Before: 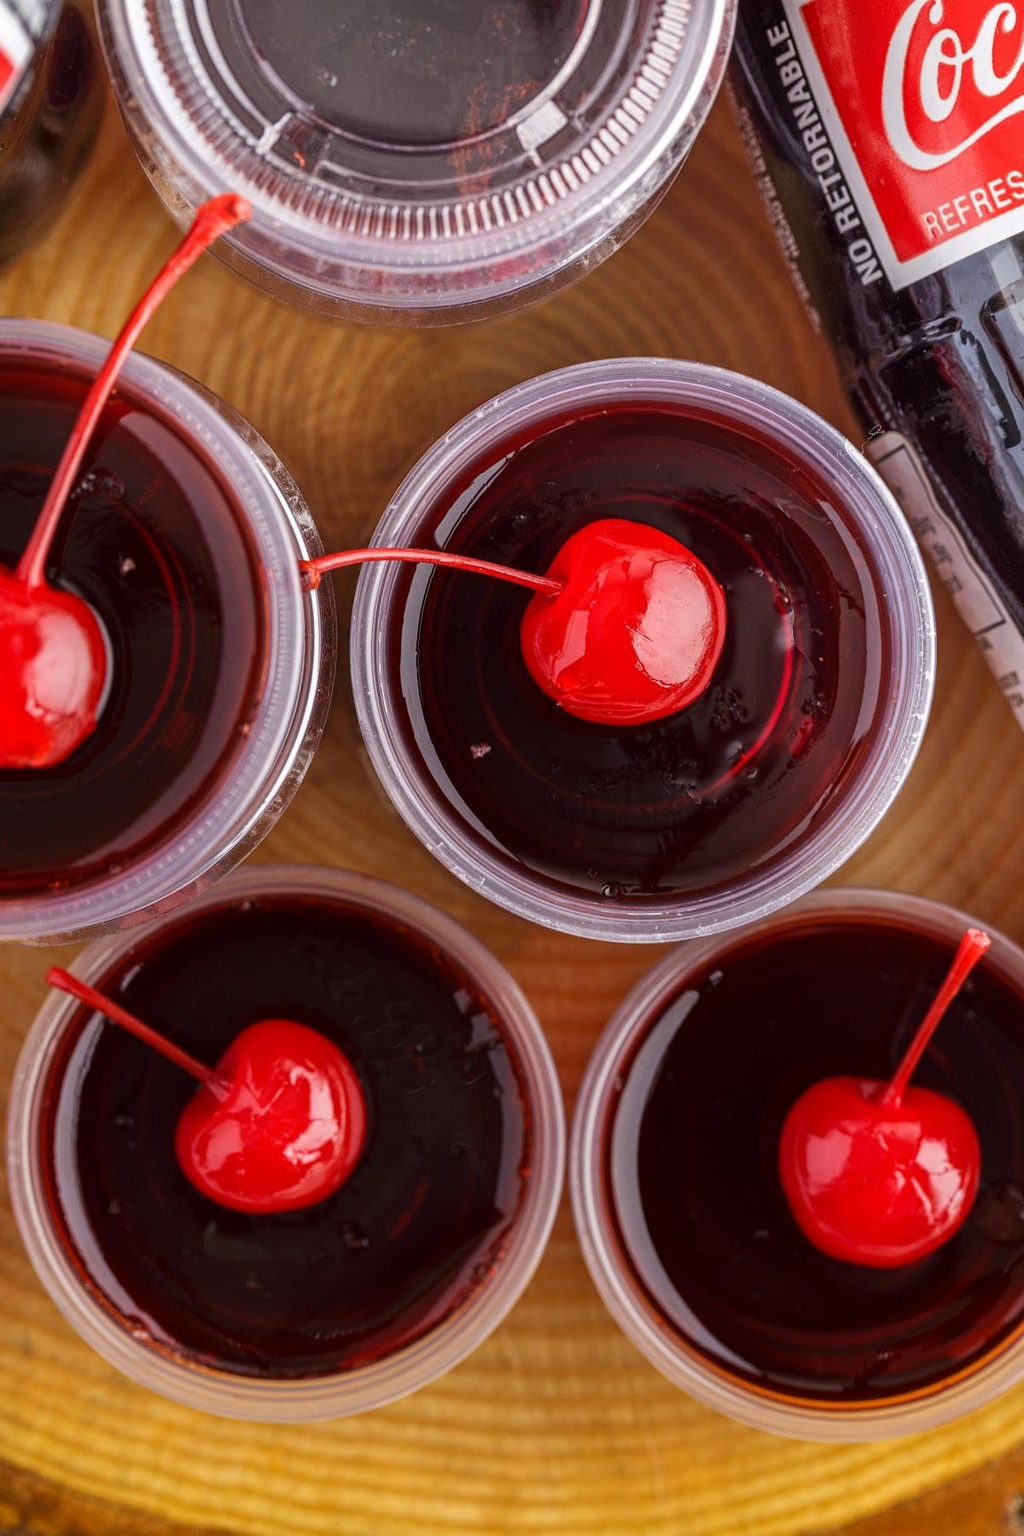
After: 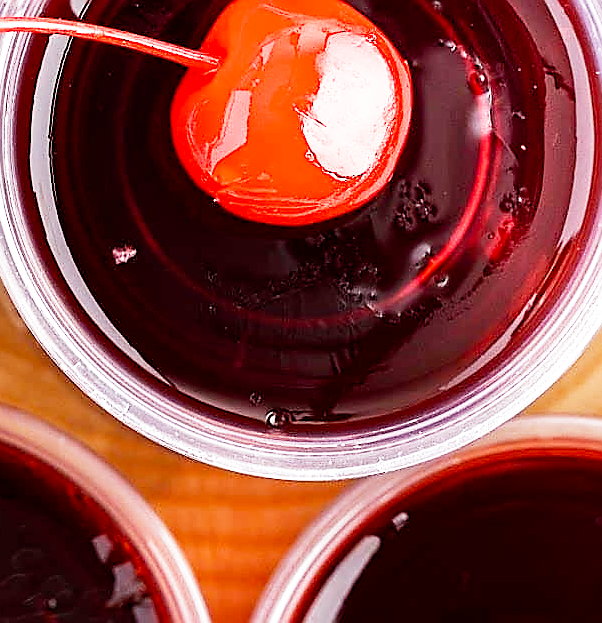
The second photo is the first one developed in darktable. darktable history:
sharpen: radius 1.4, amount 1.25, threshold 0.7
filmic rgb: middle gray luminance 12.74%, black relative exposure -10.13 EV, white relative exposure 3.47 EV, threshold 6 EV, target black luminance 0%, hardness 5.74, latitude 44.69%, contrast 1.221, highlights saturation mix 5%, shadows ↔ highlights balance 26.78%, add noise in highlights 0, preserve chrominance no, color science v3 (2019), use custom middle-gray values true, iterations of high-quality reconstruction 0, contrast in highlights soft, enable highlight reconstruction true
exposure: black level correction 0, exposure 1.1 EV, compensate exposure bias true, compensate highlight preservation false
crop: left 36.607%, top 34.735%, right 13.146%, bottom 30.611%
